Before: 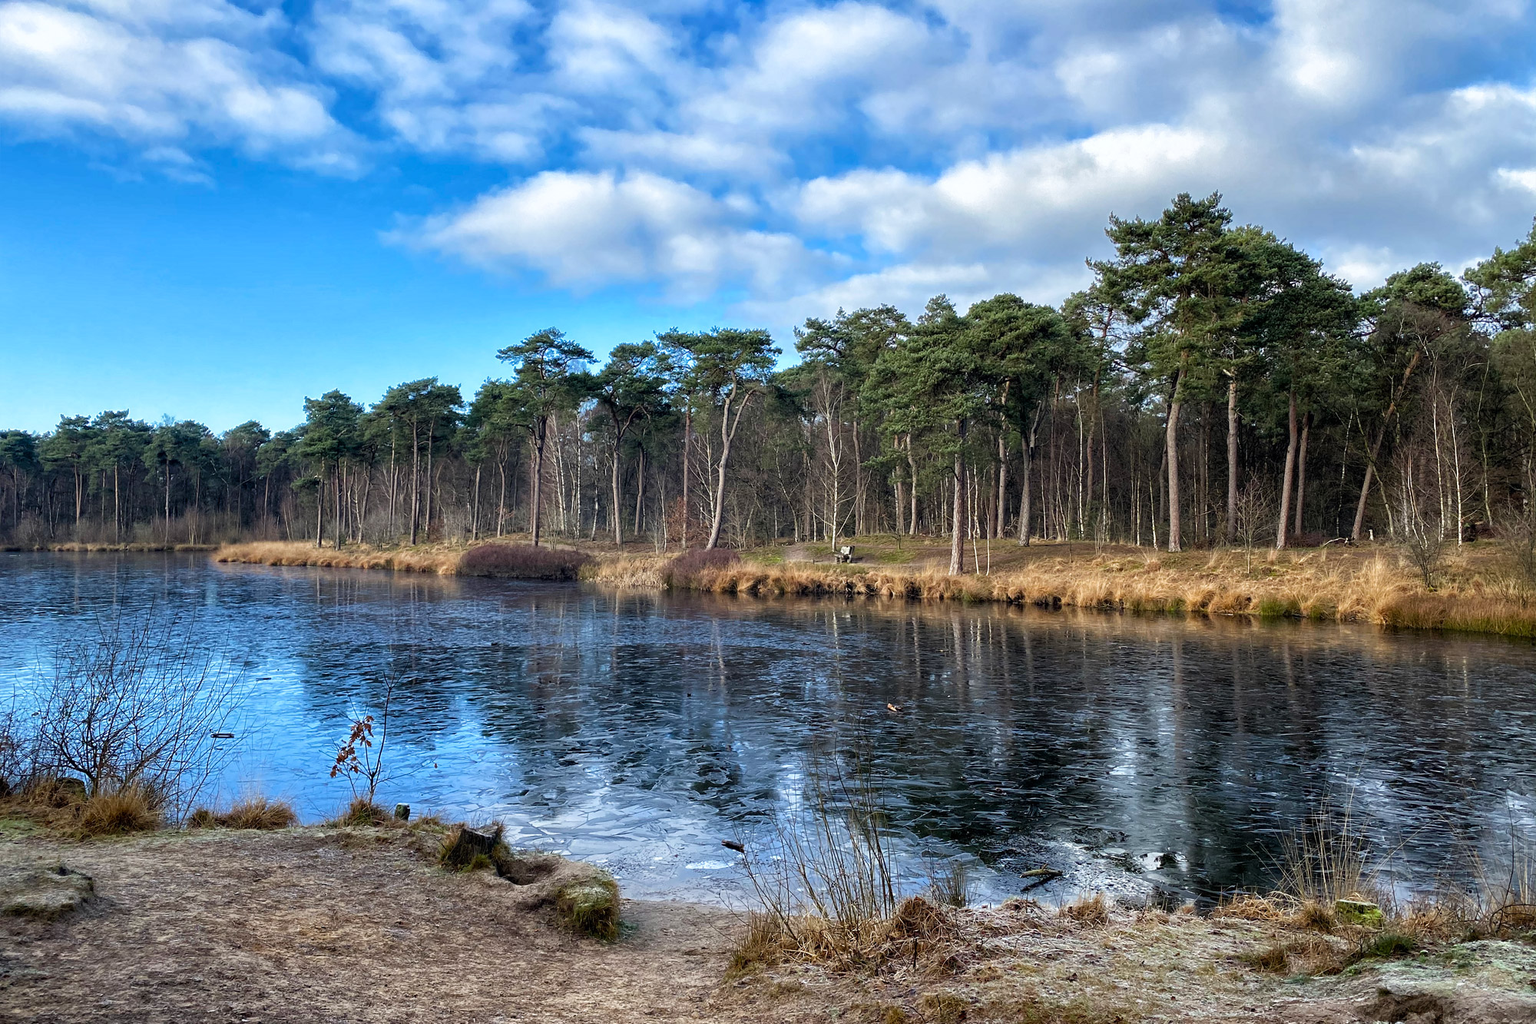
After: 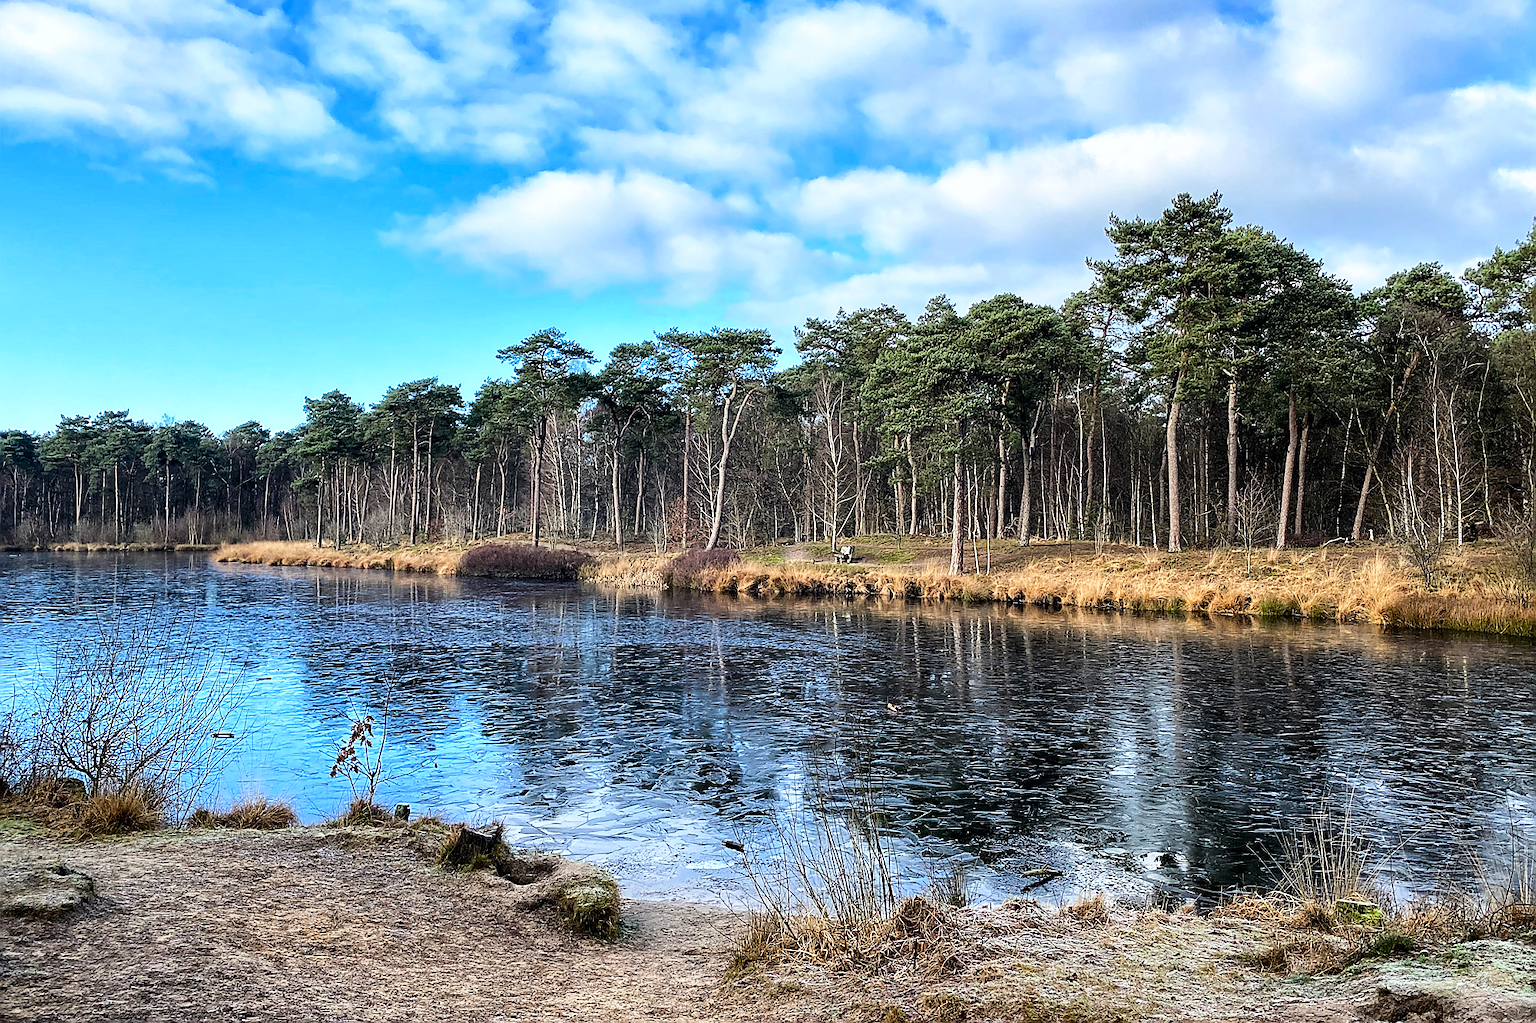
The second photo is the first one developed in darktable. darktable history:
sharpen: radius 1.354, amount 1.242, threshold 0.837
base curve: curves: ch0 [(0, 0) (0.032, 0.025) (0.121, 0.166) (0.206, 0.329) (0.605, 0.79) (1, 1)]
